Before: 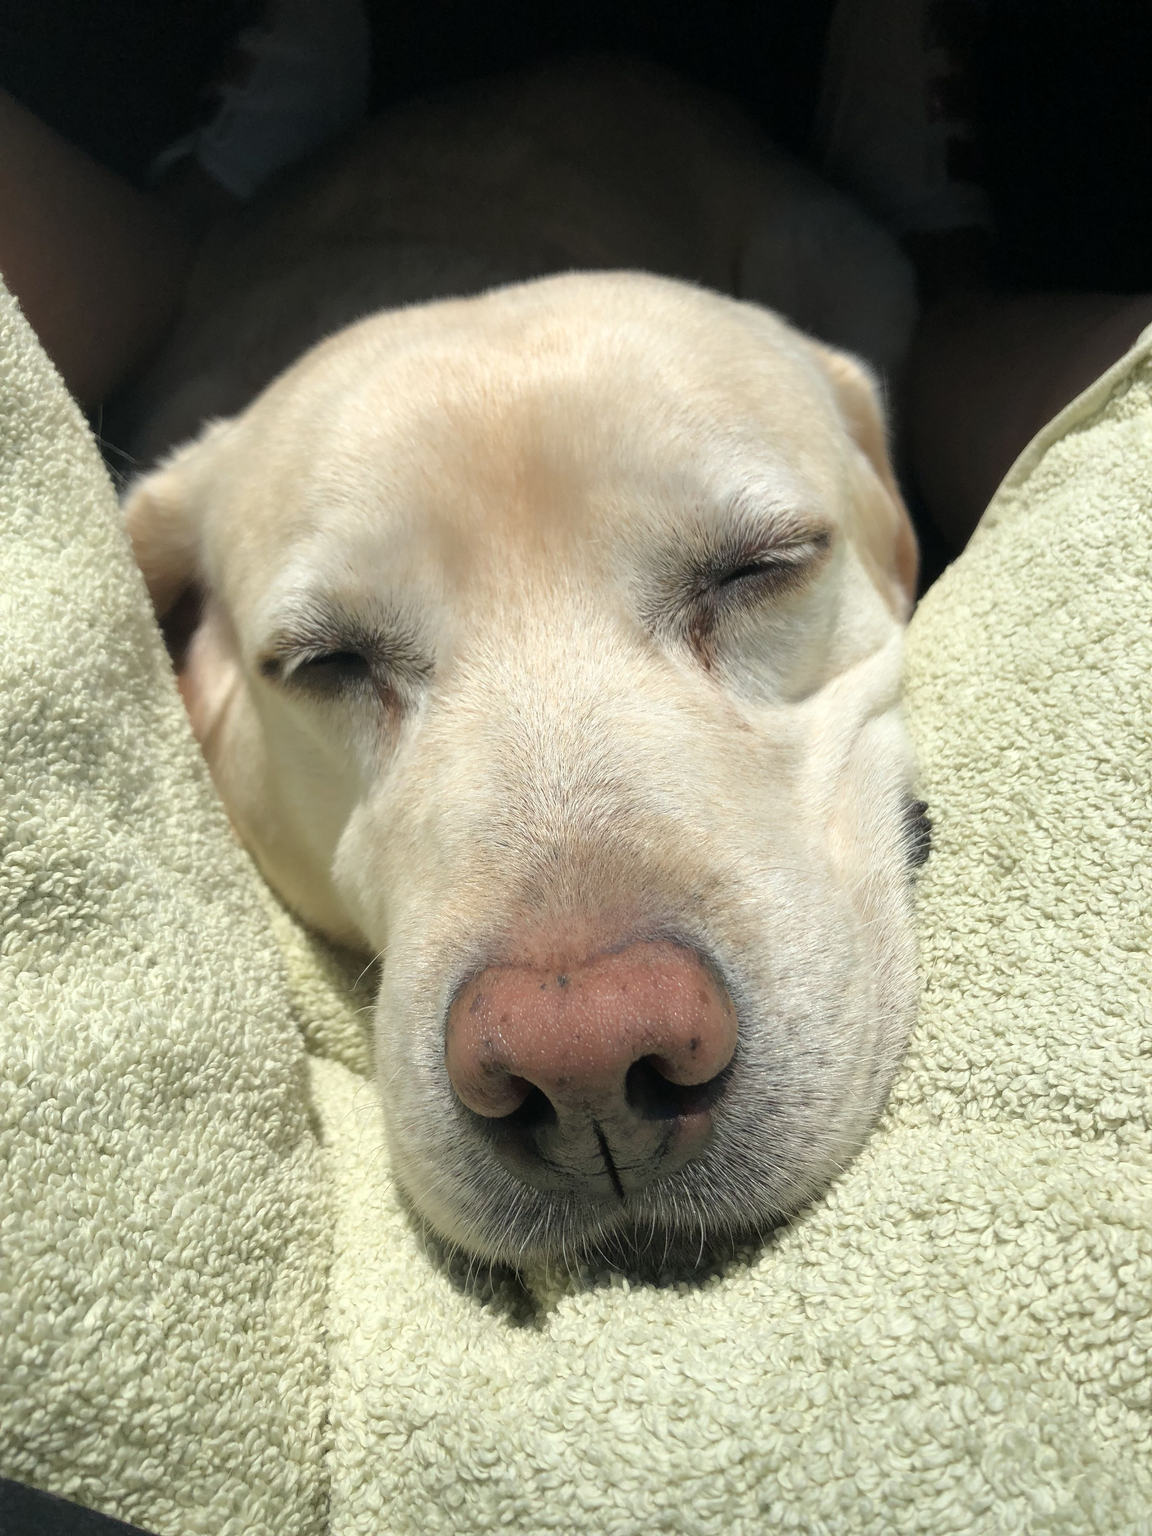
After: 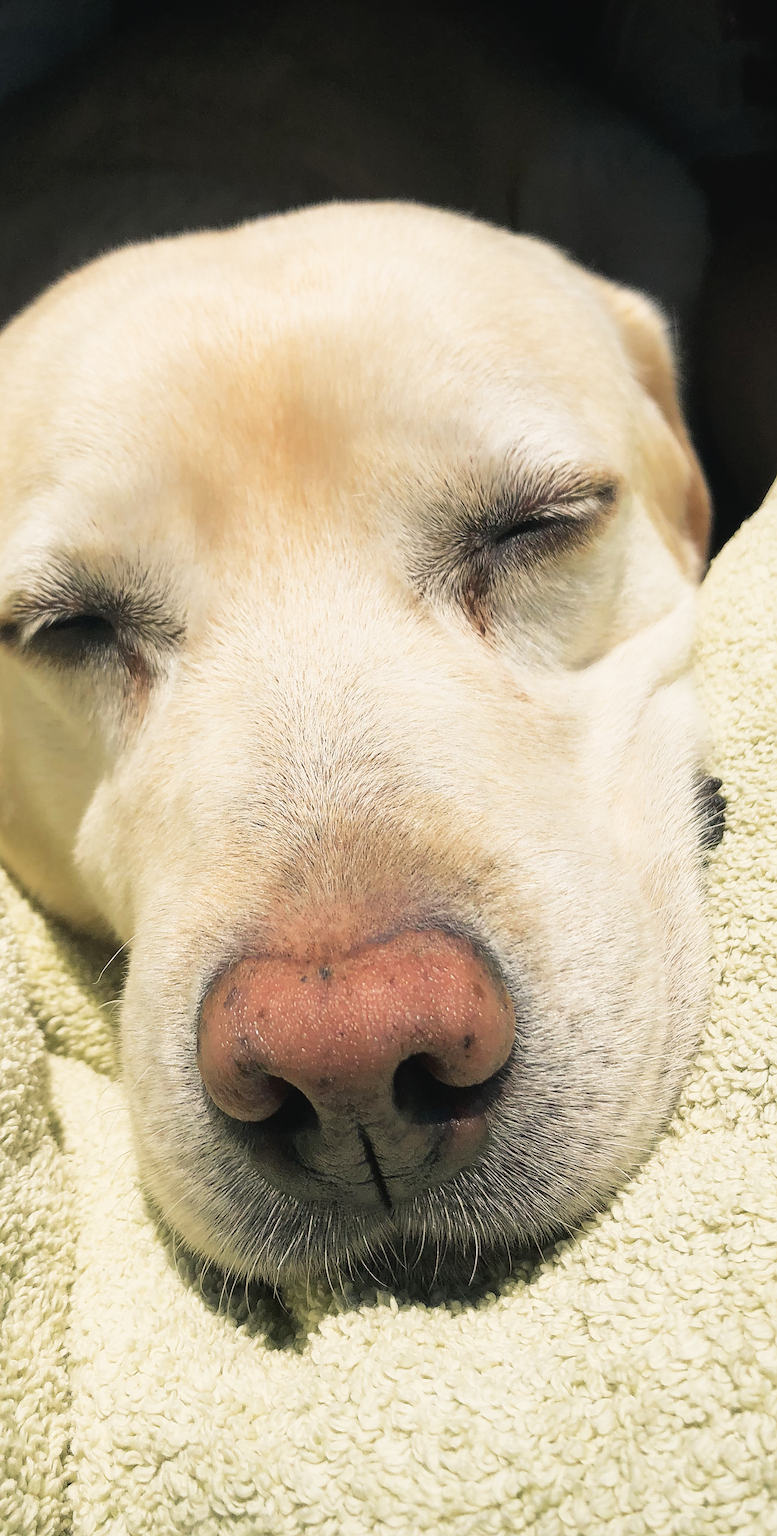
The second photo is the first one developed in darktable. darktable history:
color balance rgb: highlights gain › chroma 2.975%, highlights gain › hue 60.04°, perceptual saturation grading › global saturation 2.531%
sharpen: on, module defaults
crop and rotate: left 22.966%, top 5.623%, right 14.934%, bottom 2.366%
tone curve: curves: ch0 [(0, 0.03) (0.037, 0.045) (0.123, 0.123) (0.19, 0.186) (0.277, 0.279) (0.474, 0.517) (0.584, 0.664) (0.678, 0.777) (0.875, 0.92) (1, 0.965)]; ch1 [(0, 0) (0.243, 0.245) (0.402, 0.41) (0.493, 0.487) (0.508, 0.503) (0.531, 0.532) (0.551, 0.556) (0.637, 0.671) (0.694, 0.732) (1, 1)]; ch2 [(0, 0) (0.249, 0.216) (0.356, 0.329) (0.424, 0.442) (0.476, 0.477) (0.498, 0.503) (0.517, 0.524) (0.532, 0.547) (0.562, 0.576) (0.614, 0.644) (0.706, 0.748) (0.808, 0.809) (0.991, 0.968)], preserve colors none
